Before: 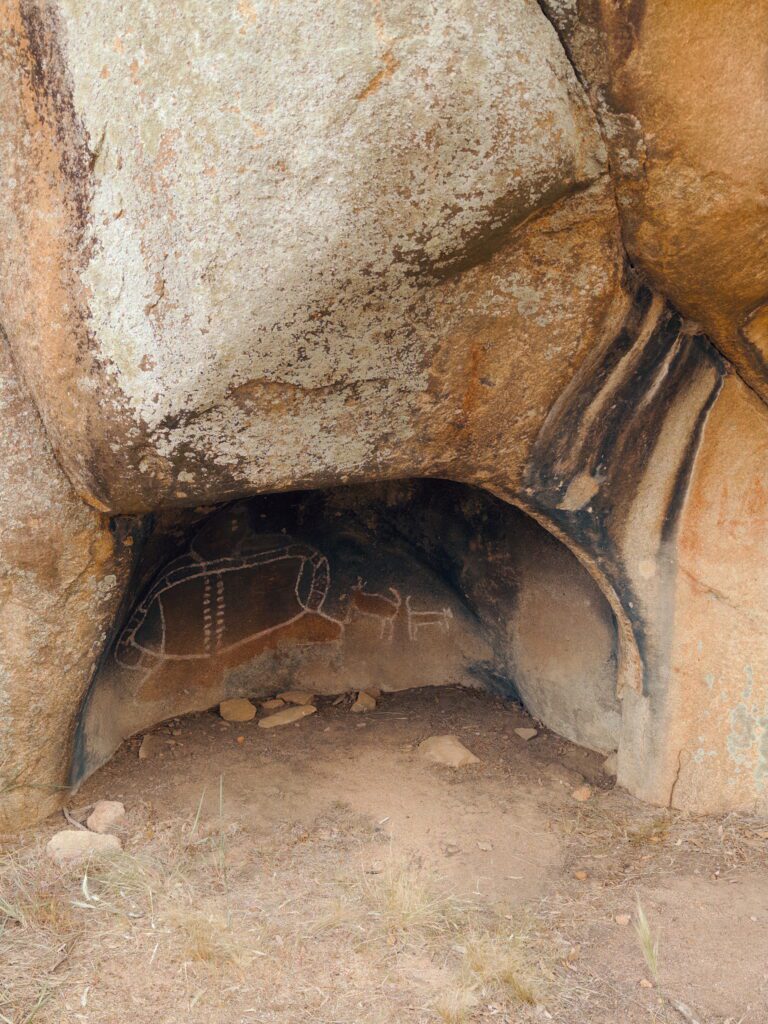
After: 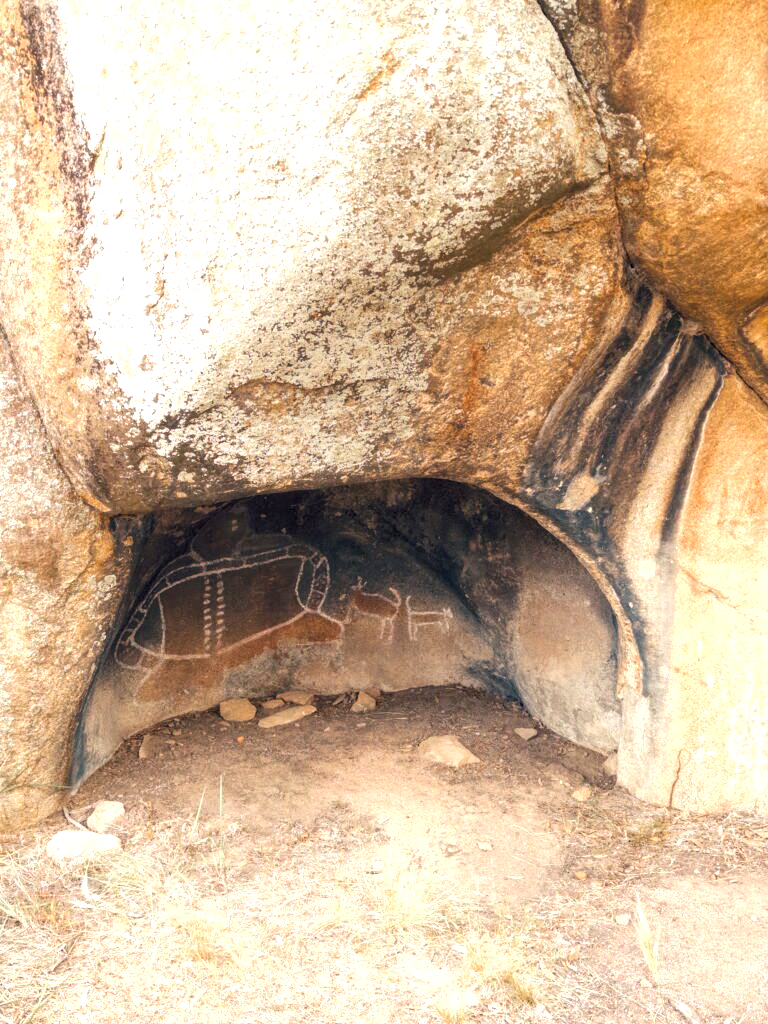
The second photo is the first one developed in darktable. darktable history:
exposure: black level correction 0, exposure 1 EV, compensate exposure bias true, compensate highlight preservation false
local contrast: highlights 99%, shadows 86%, detail 160%, midtone range 0.2
white balance: emerald 1
